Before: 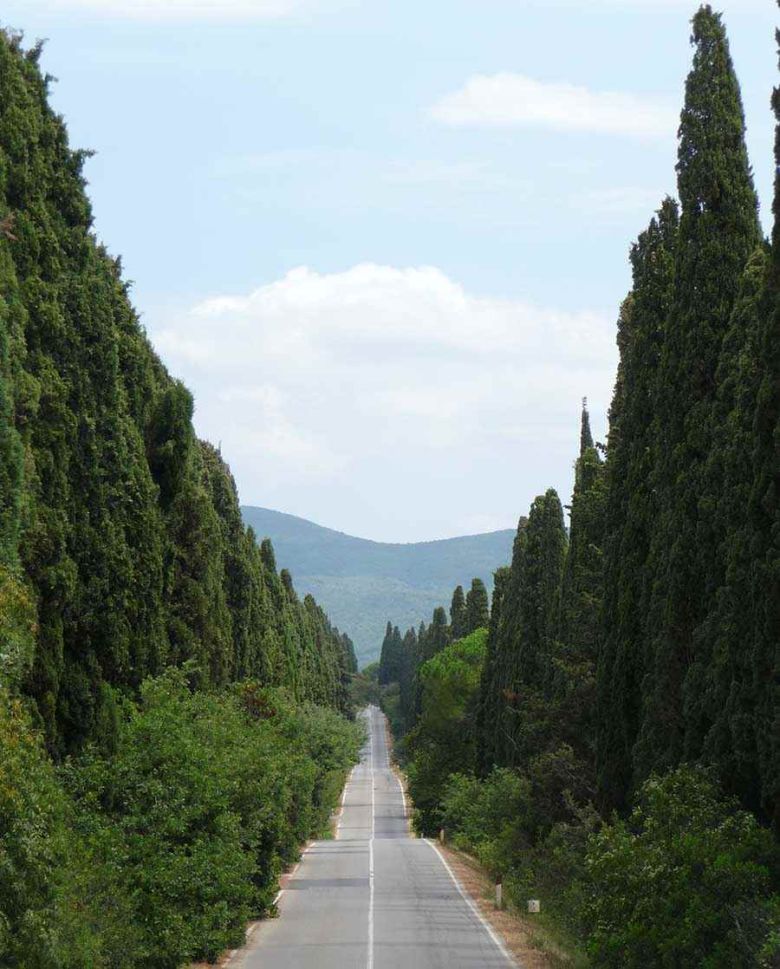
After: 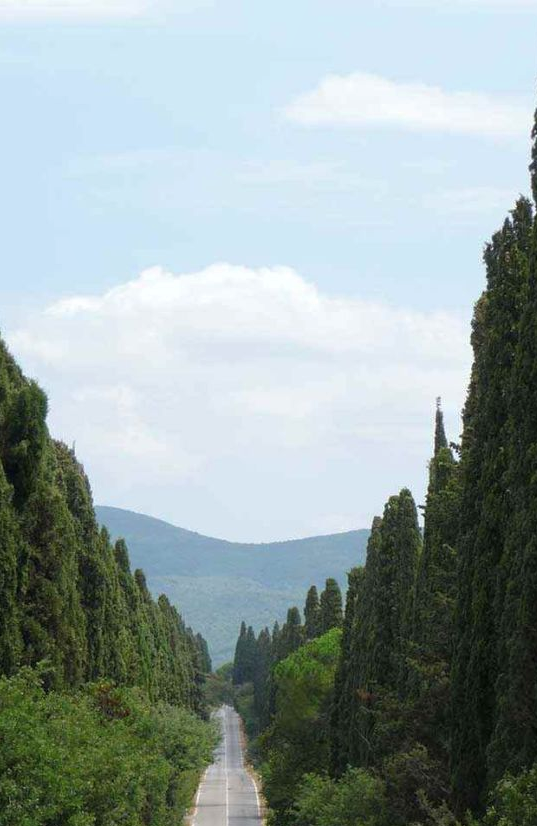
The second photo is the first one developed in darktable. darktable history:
shadows and highlights: shadows 25.42, highlights -24.29
crop: left 18.799%, right 12.34%, bottom 14.149%
